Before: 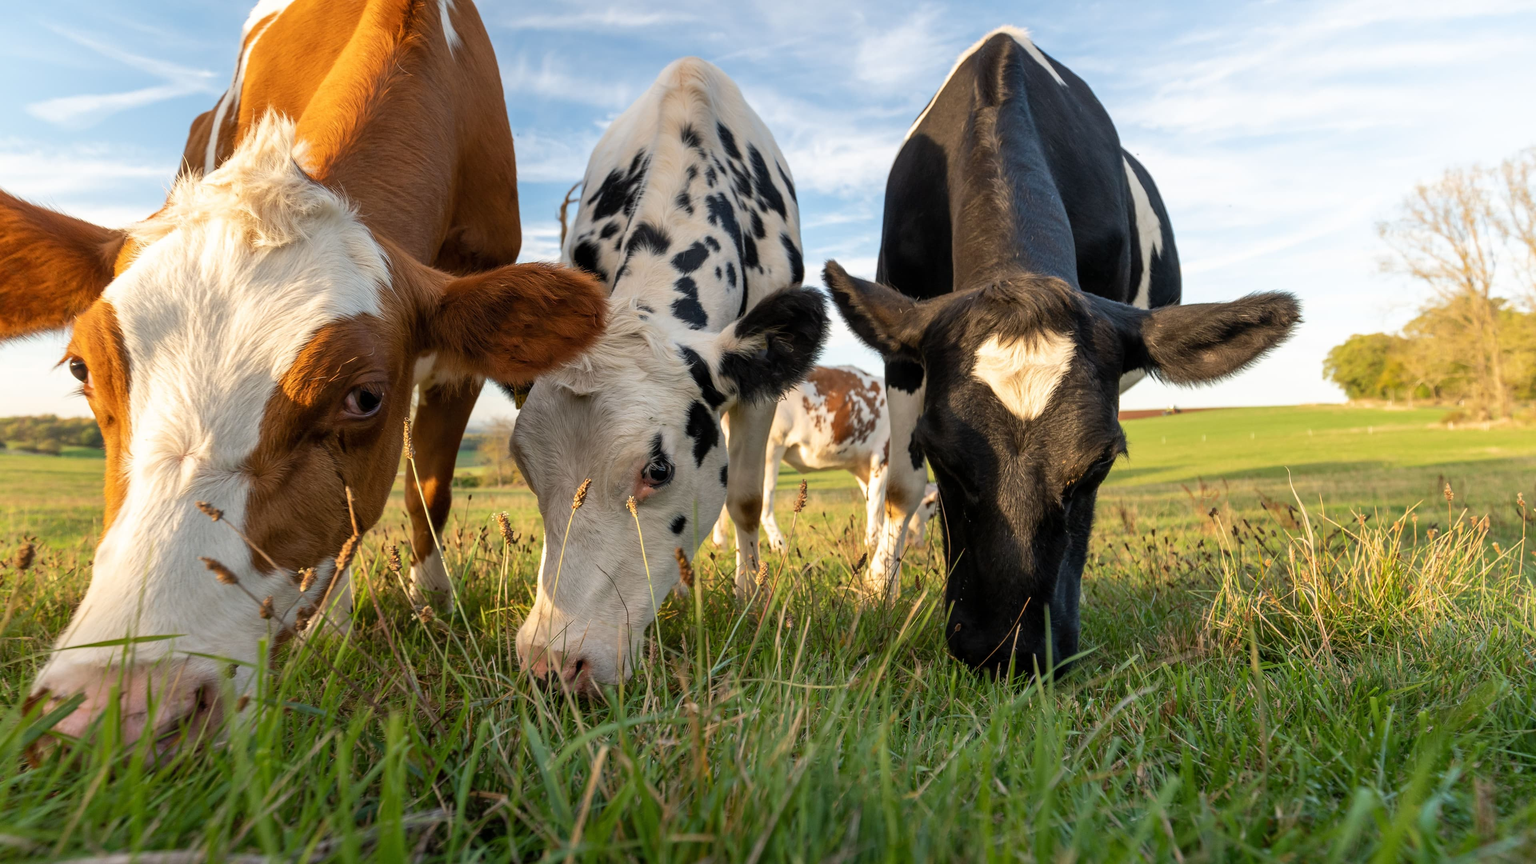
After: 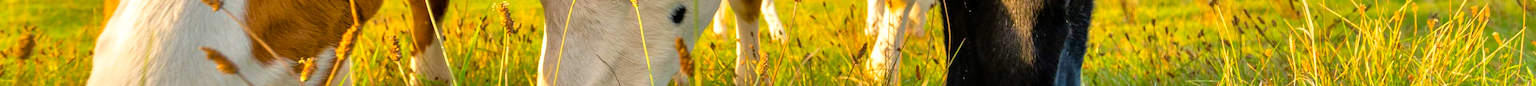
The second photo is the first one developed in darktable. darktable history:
color balance rgb: linear chroma grading › global chroma 15%, perceptual saturation grading › global saturation 30%
crop and rotate: top 59.084%, bottom 30.916%
tone equalizer: -7 EV 0.15 EV, -6 EV 0.6 EV, -5 EV 1.15 EV, -4 EV 1.33 EV, -3 EV 1.15 EV, -2 EV 0.6 EV, -1 EV 0.15 EV, mask exposure compensation -0.5 EV
velvia: on, module defaults
